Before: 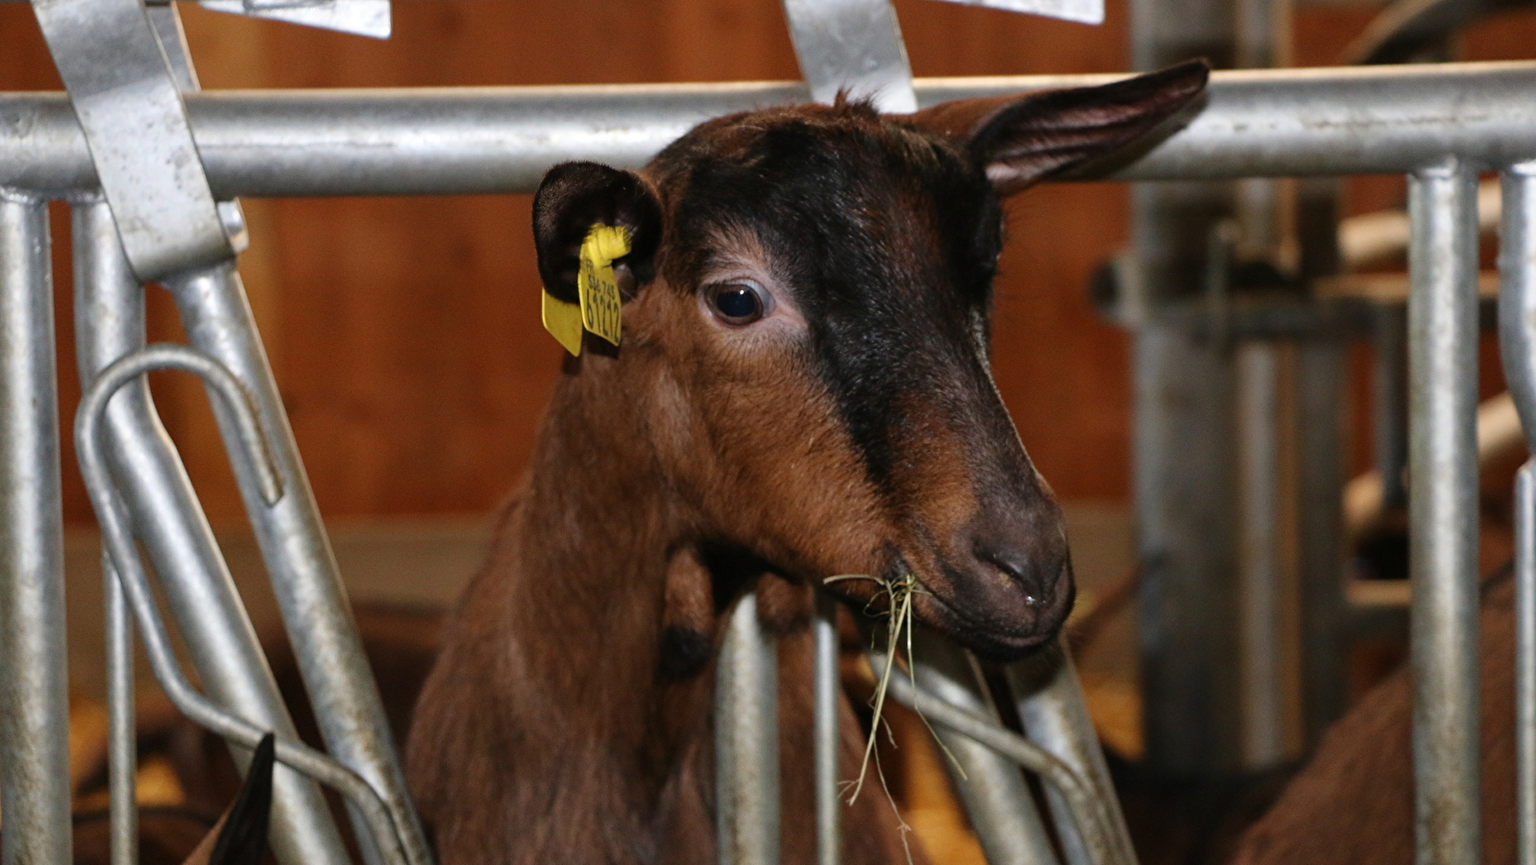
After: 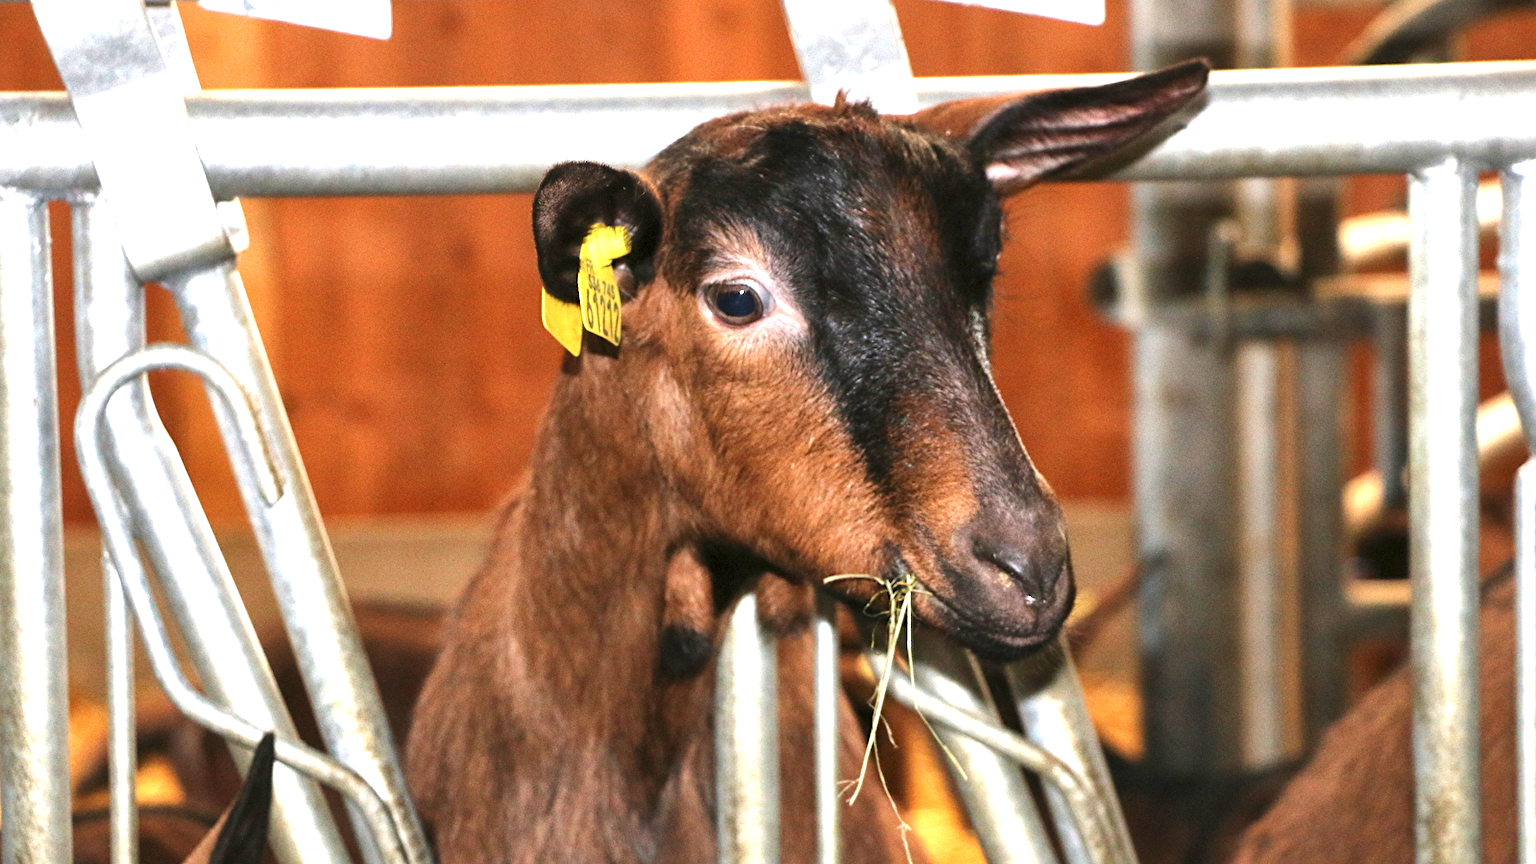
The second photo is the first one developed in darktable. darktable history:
local contrast: mode bilateral grid, contrast 20, coarseness 50, detail 129%, midtone range 0.2
exposure: black level correction 0, exposure 1.937 EV, compensate exposure bias true, compensate highlight preservation false
